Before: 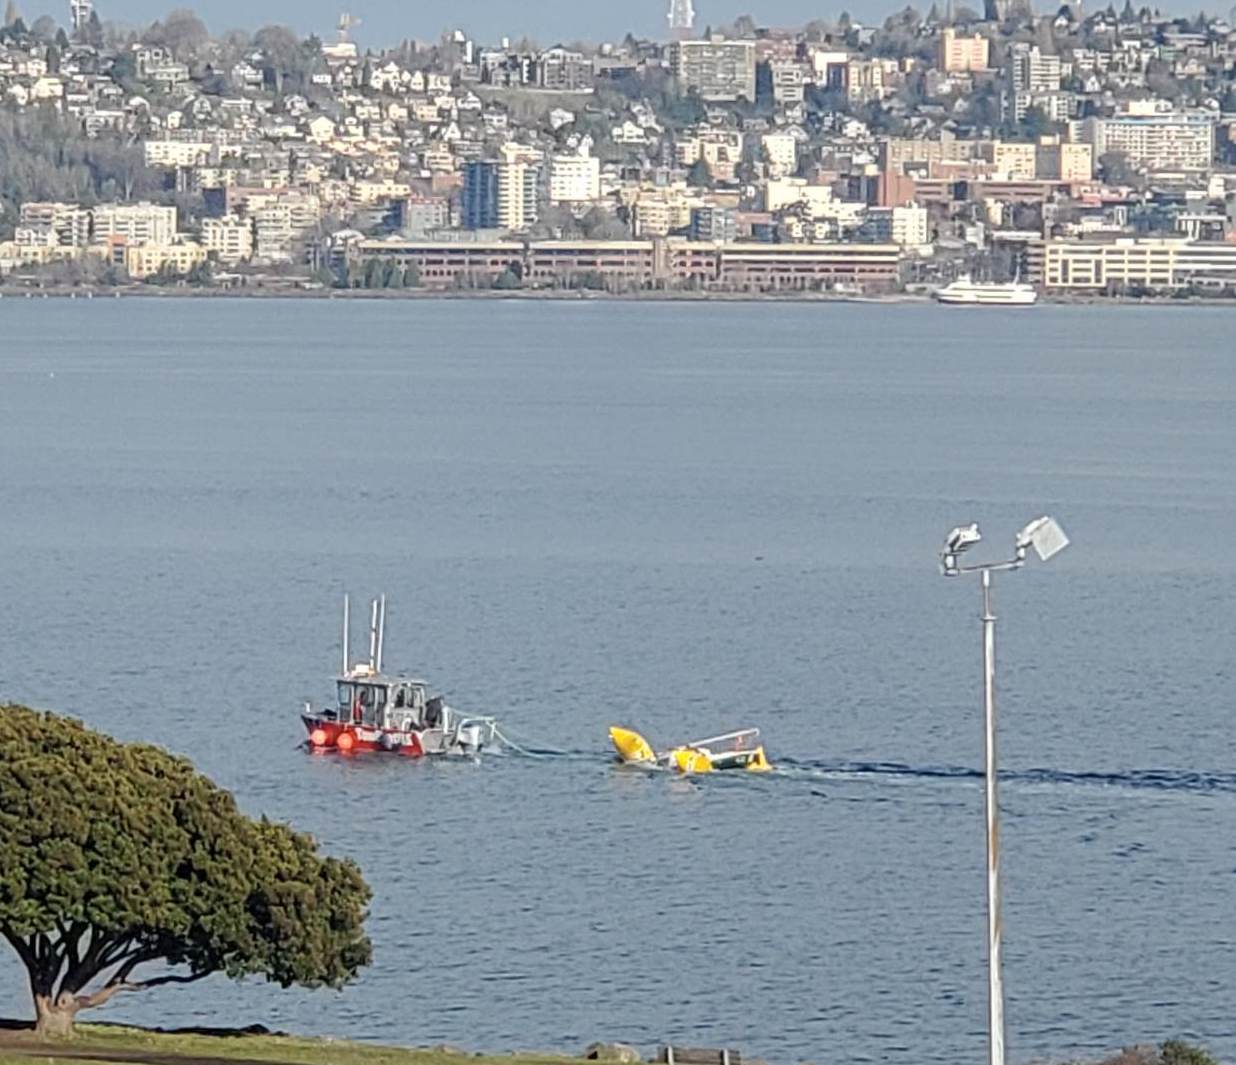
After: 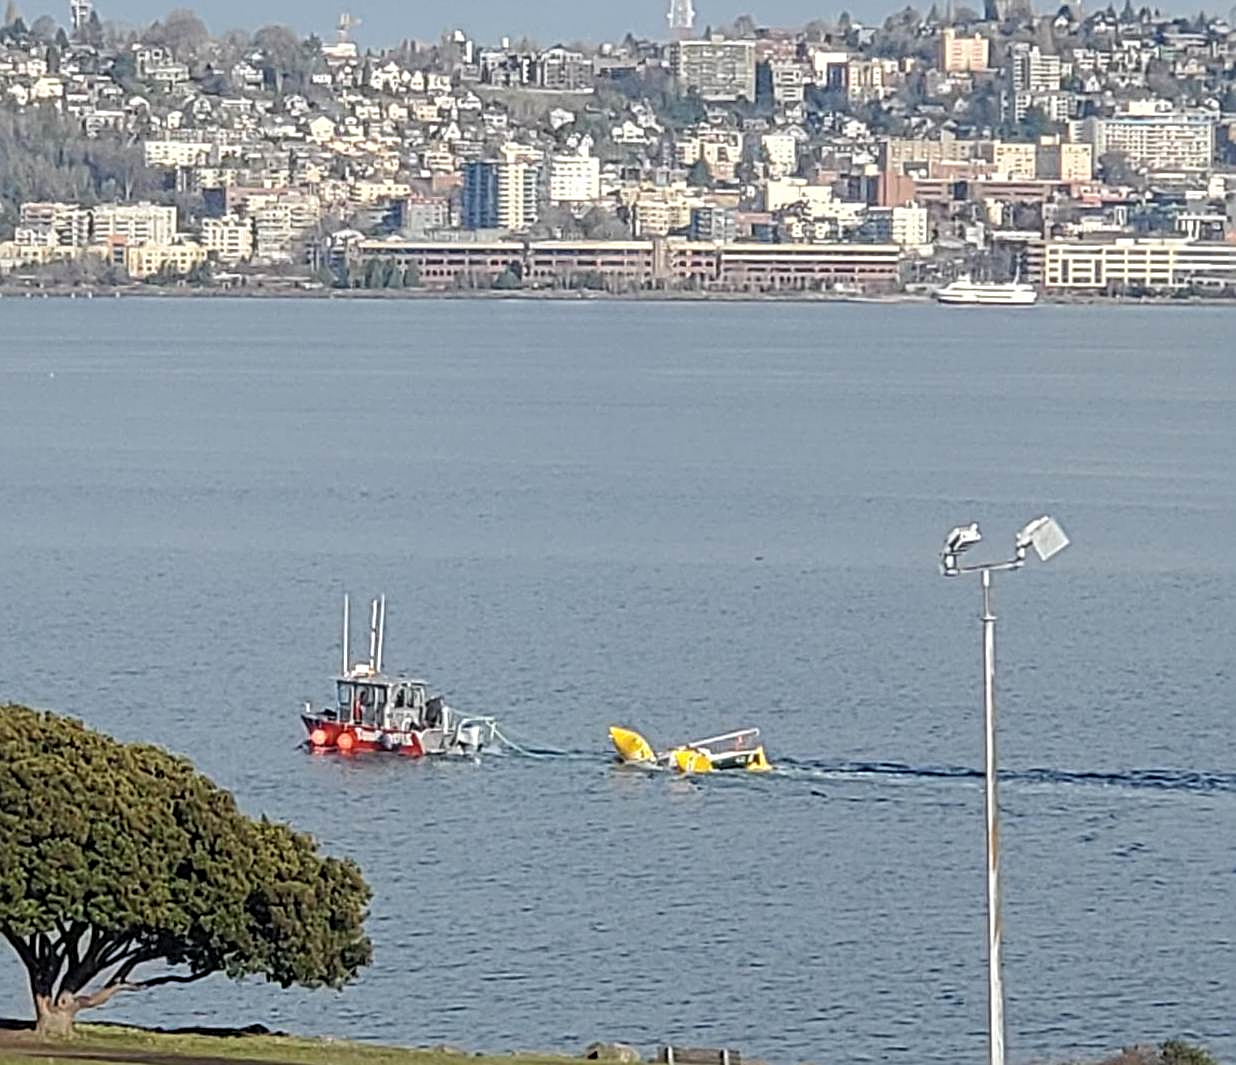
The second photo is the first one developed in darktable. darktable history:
sharpen: radius 2.746
